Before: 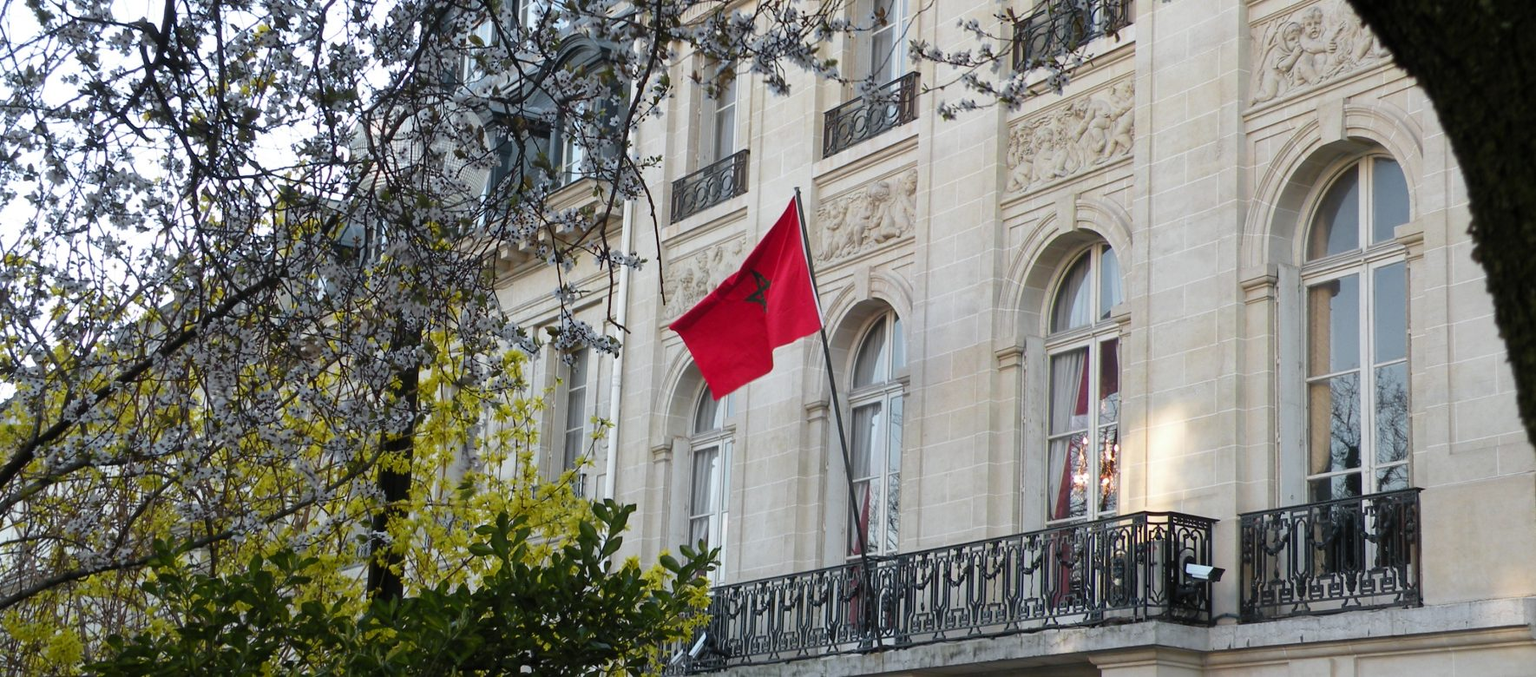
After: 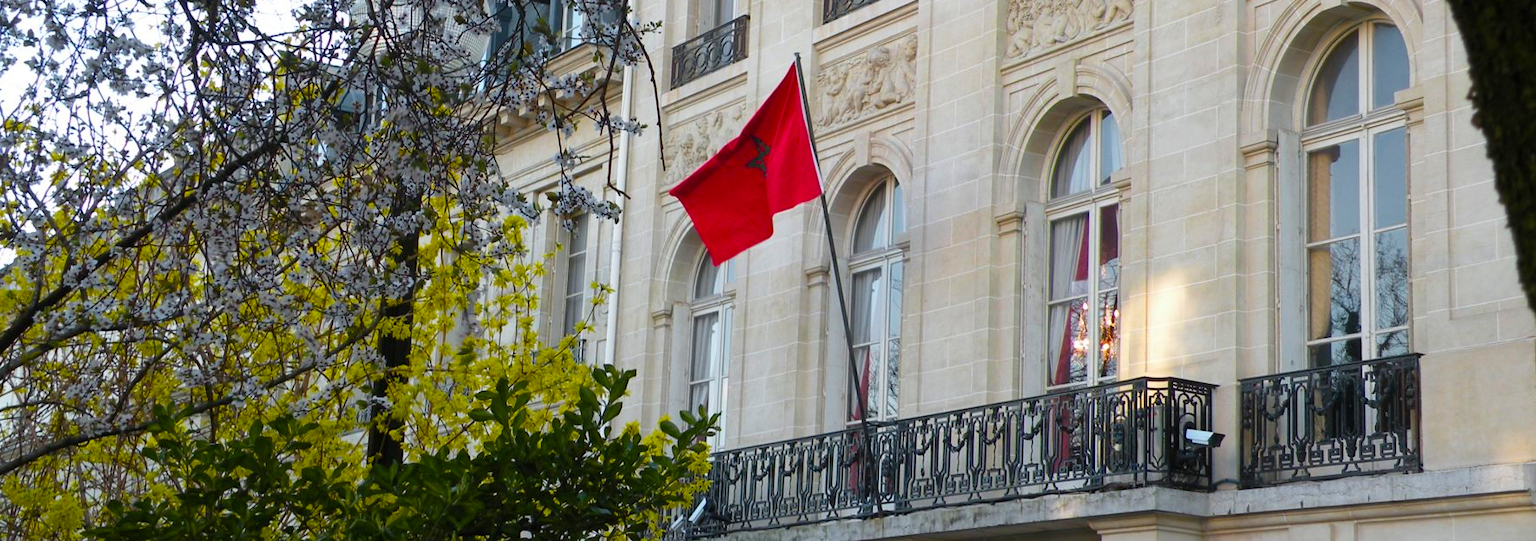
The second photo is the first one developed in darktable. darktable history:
color balance rgb: linear chroma grading › global chroma 15%, perceptual saturation grading › global saturation 30%
crop and rotate: top 19.998%
